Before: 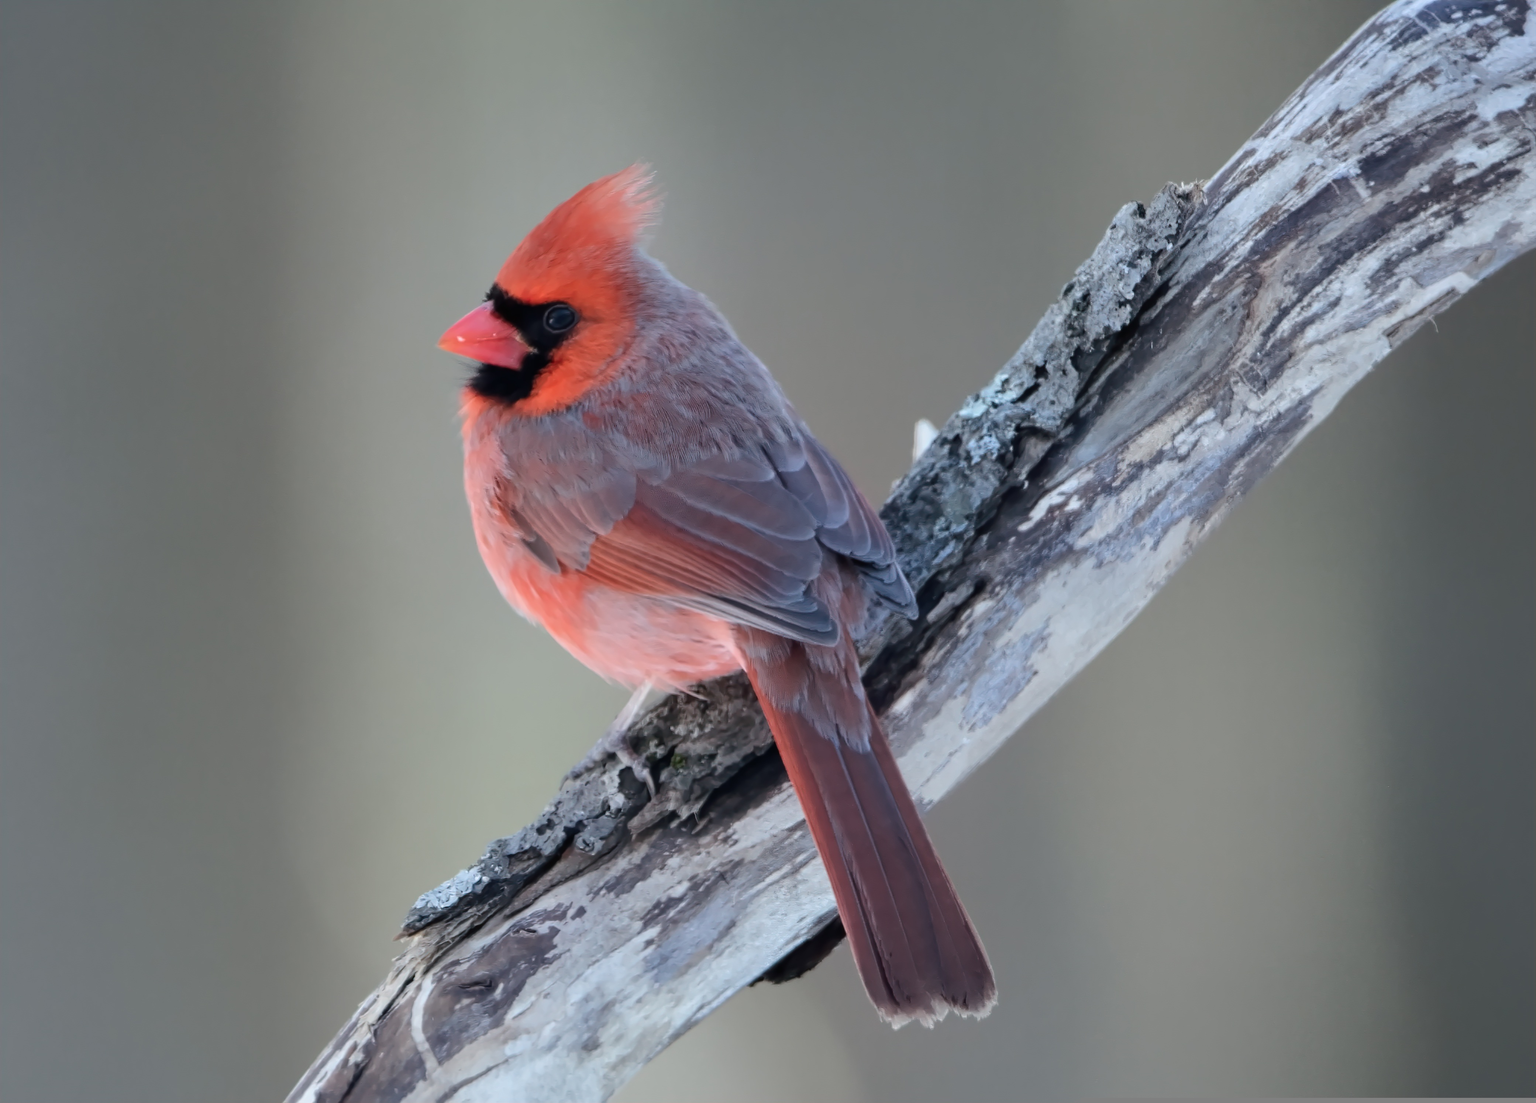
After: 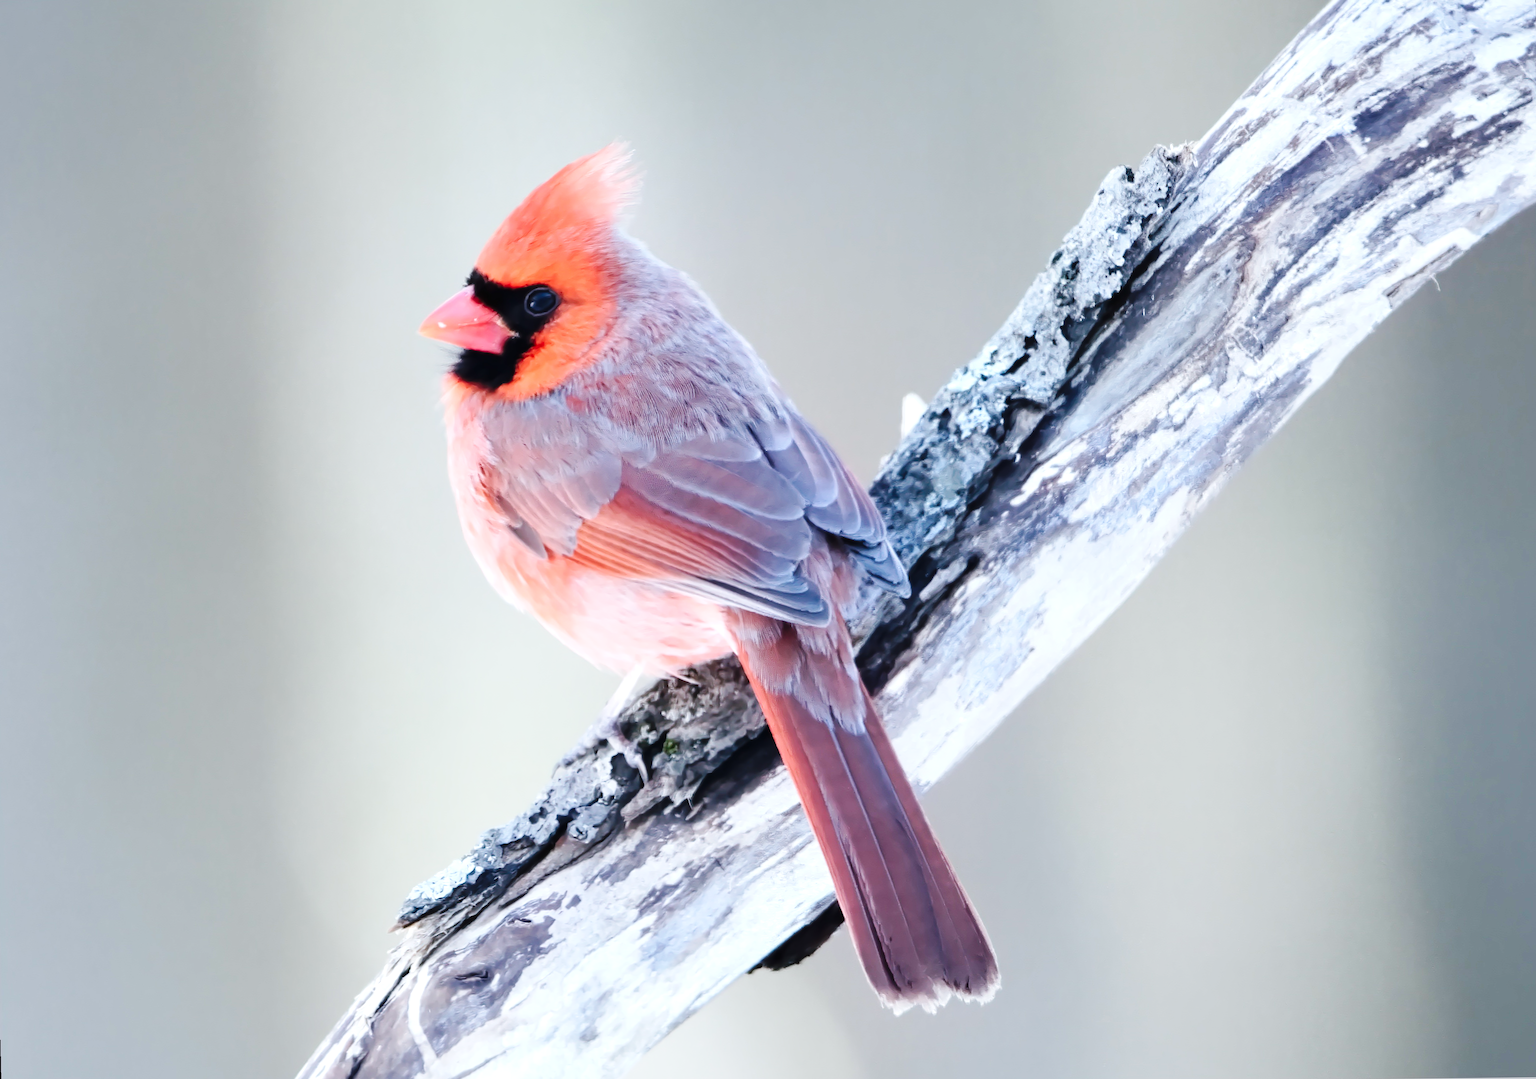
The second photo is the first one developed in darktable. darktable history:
white balance: red 0.976, blue 1.04
exposure: exposure 0.921 EV, compensate highlight preservation false
rotate and perspective: rotation -1.32°, lens shift (horizontal) -0.031, crop left 0.015, crop right 0.985, crop top 0.047, crop bottom 0.982
base curve: curves: ch0 [(0, 0) (0.036, 0.025) (0.121, 0.166) (0.206, 0.329) (0.605, 0.79) (1, 1)], preserve colors none
